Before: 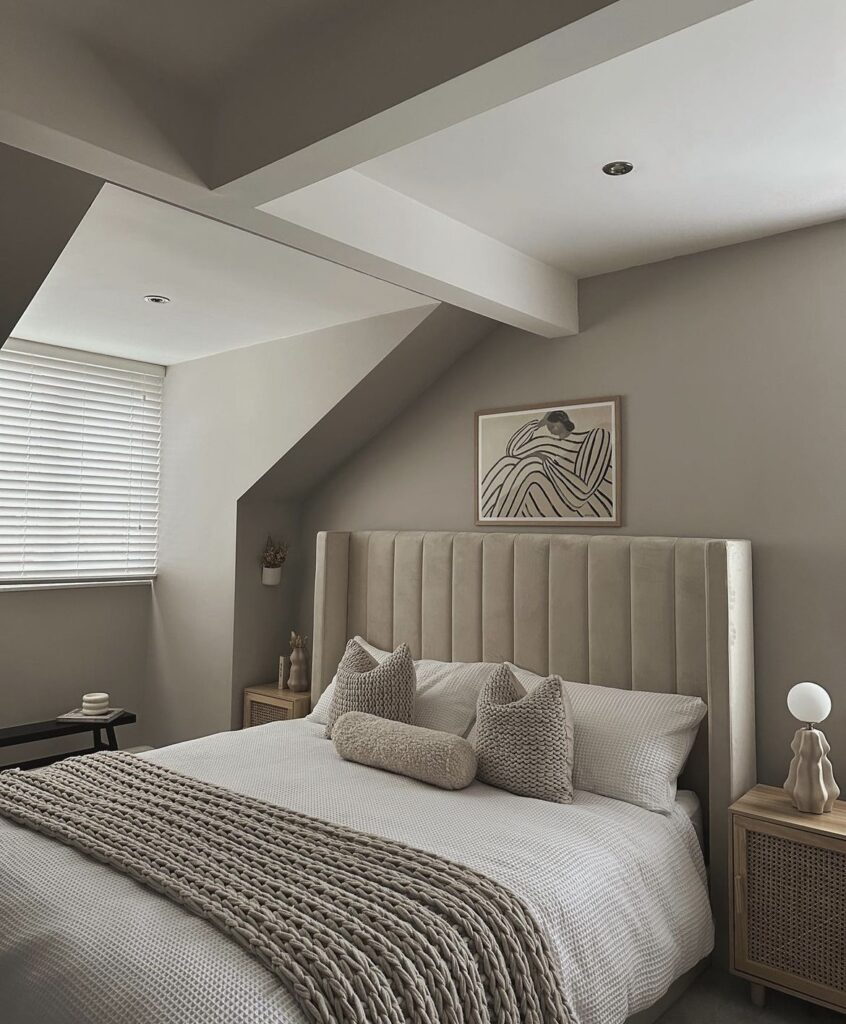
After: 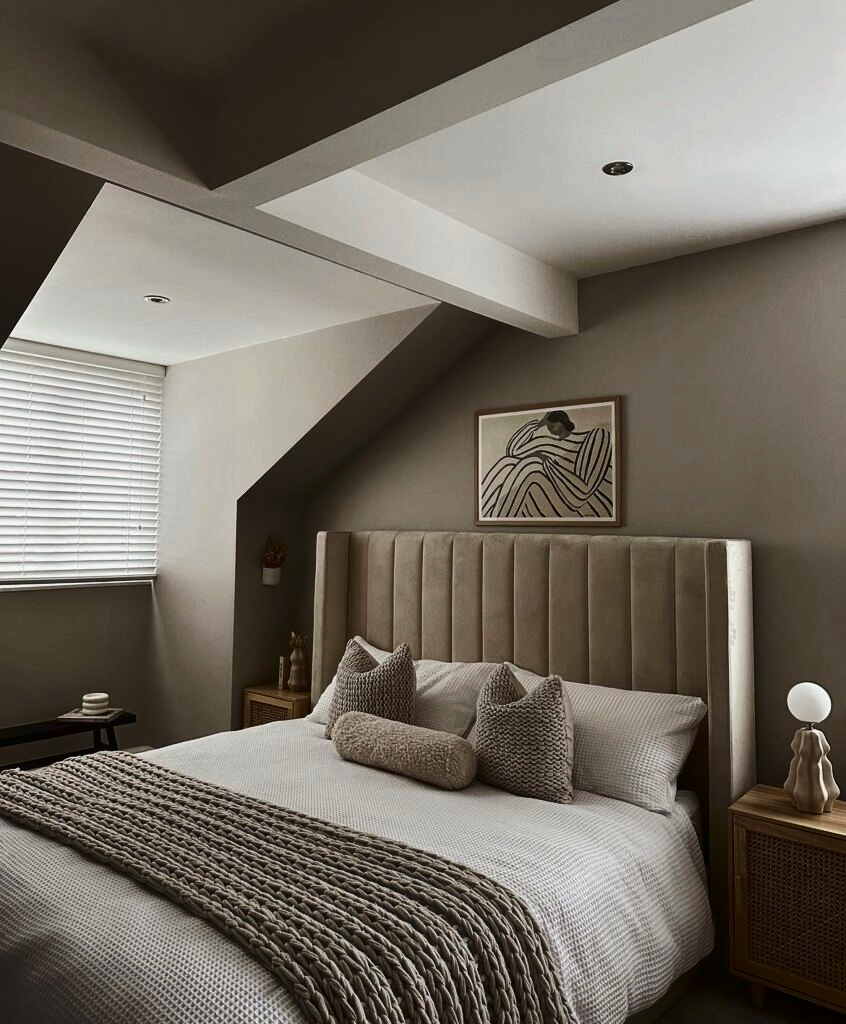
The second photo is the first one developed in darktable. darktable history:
contrast brightness saturation: contrast 0.24, brightness -0.24, saturation 0.14
haze removal: strength -0.05
